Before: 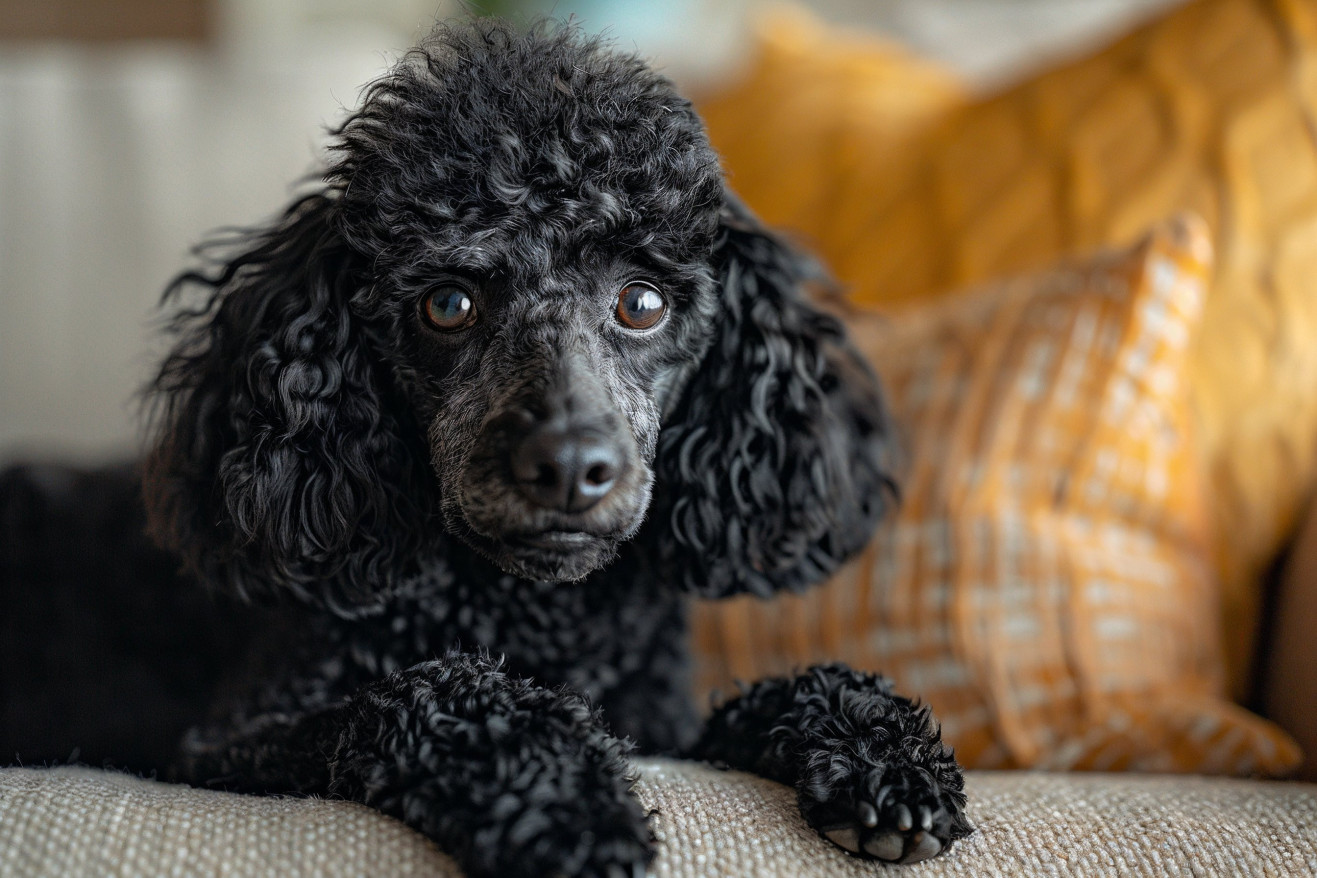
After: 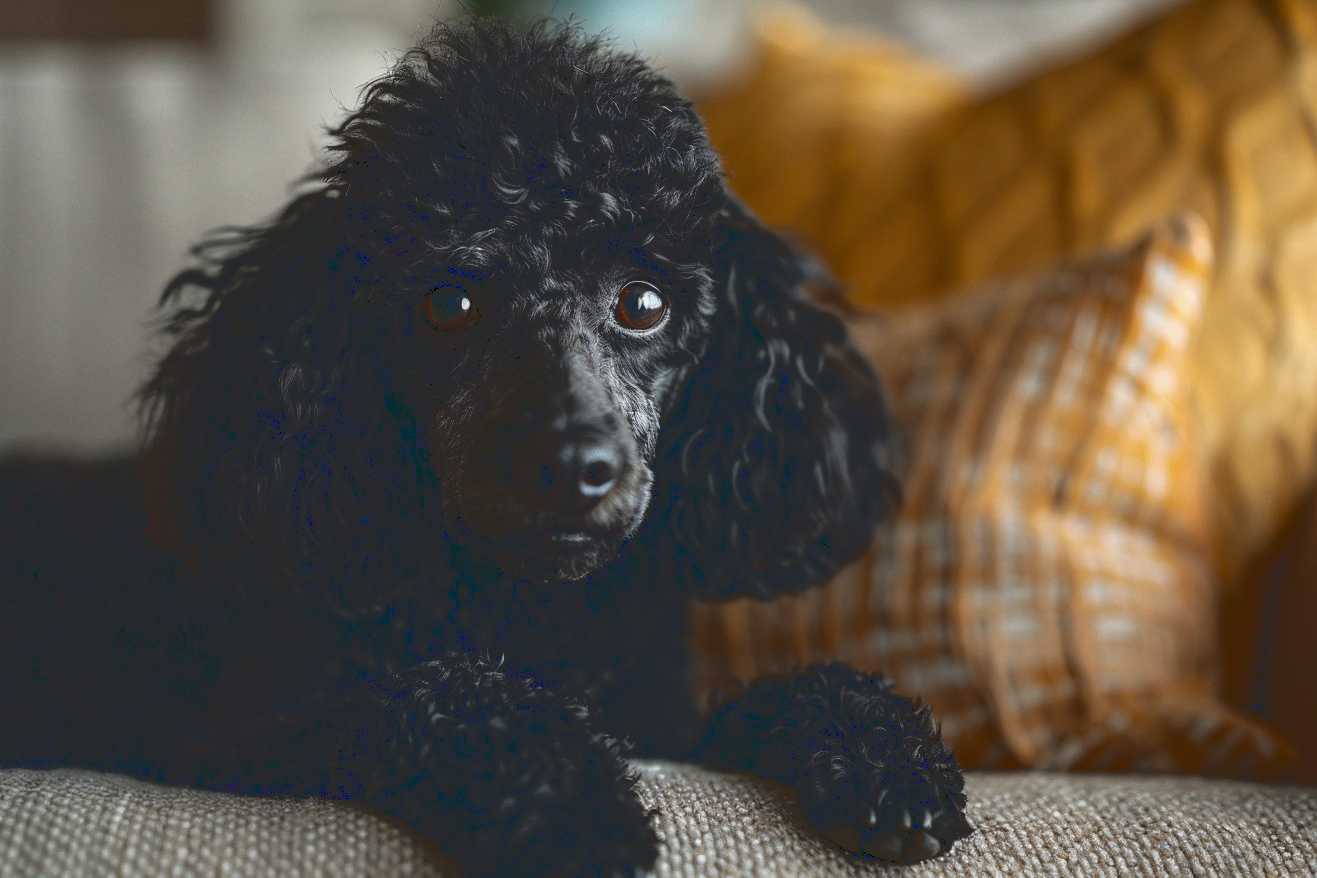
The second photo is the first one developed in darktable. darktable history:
color correction: highlights b* -0.046
base curve: curves: ch0 [(0, 0.02) (0.083, 0.036) (1, 1)]
